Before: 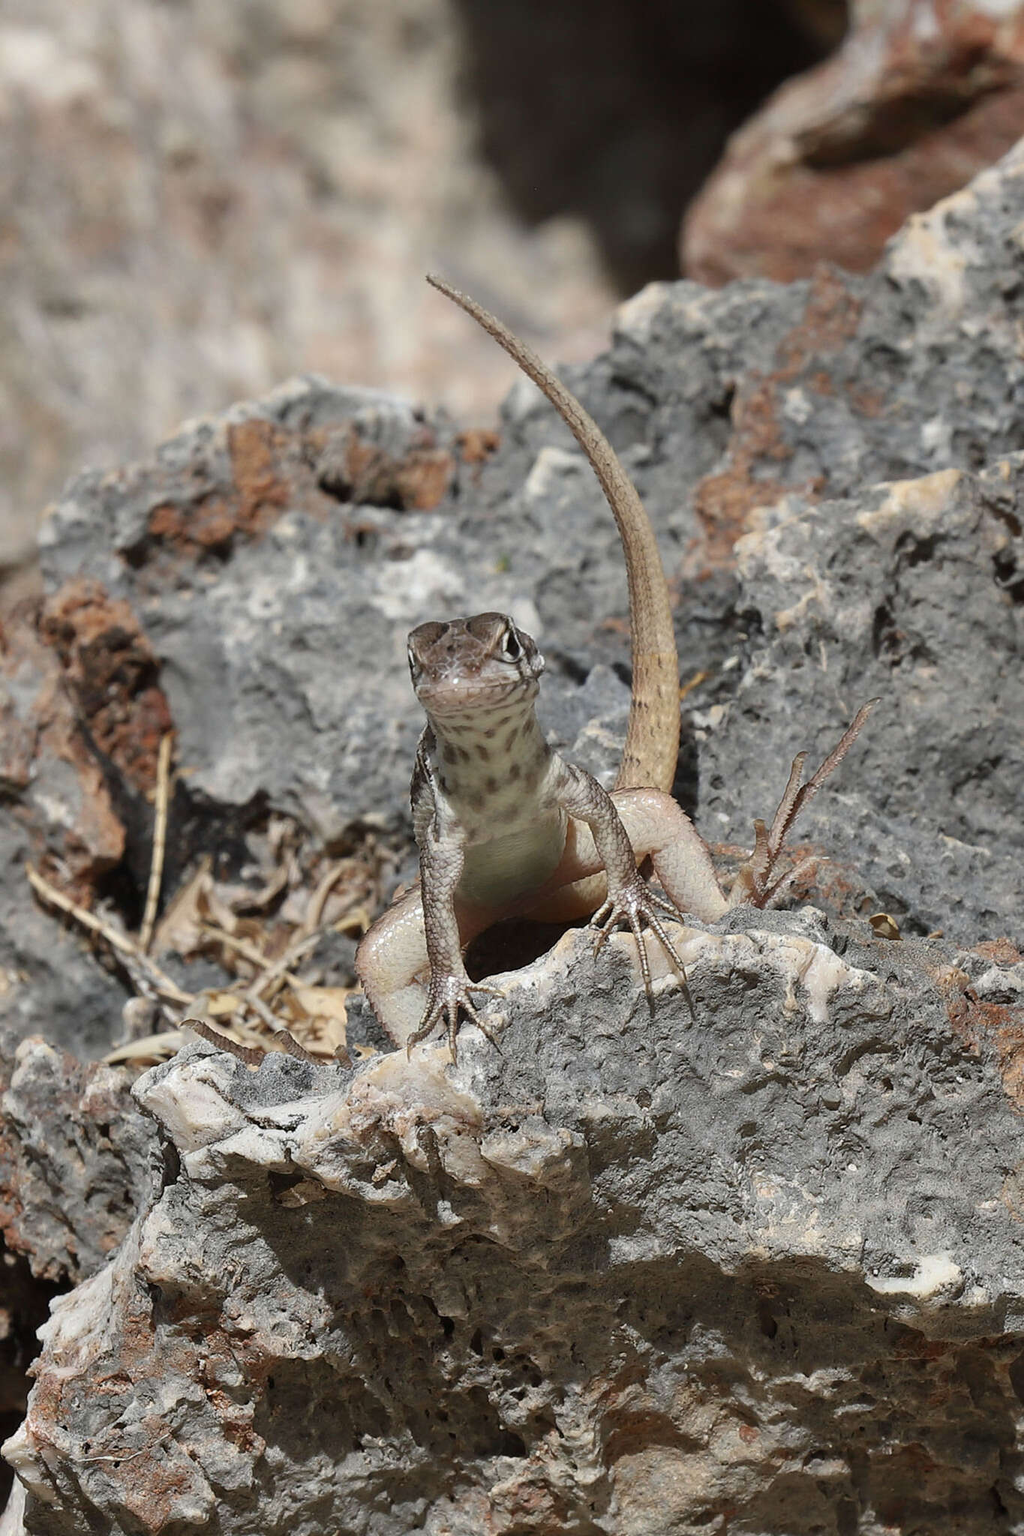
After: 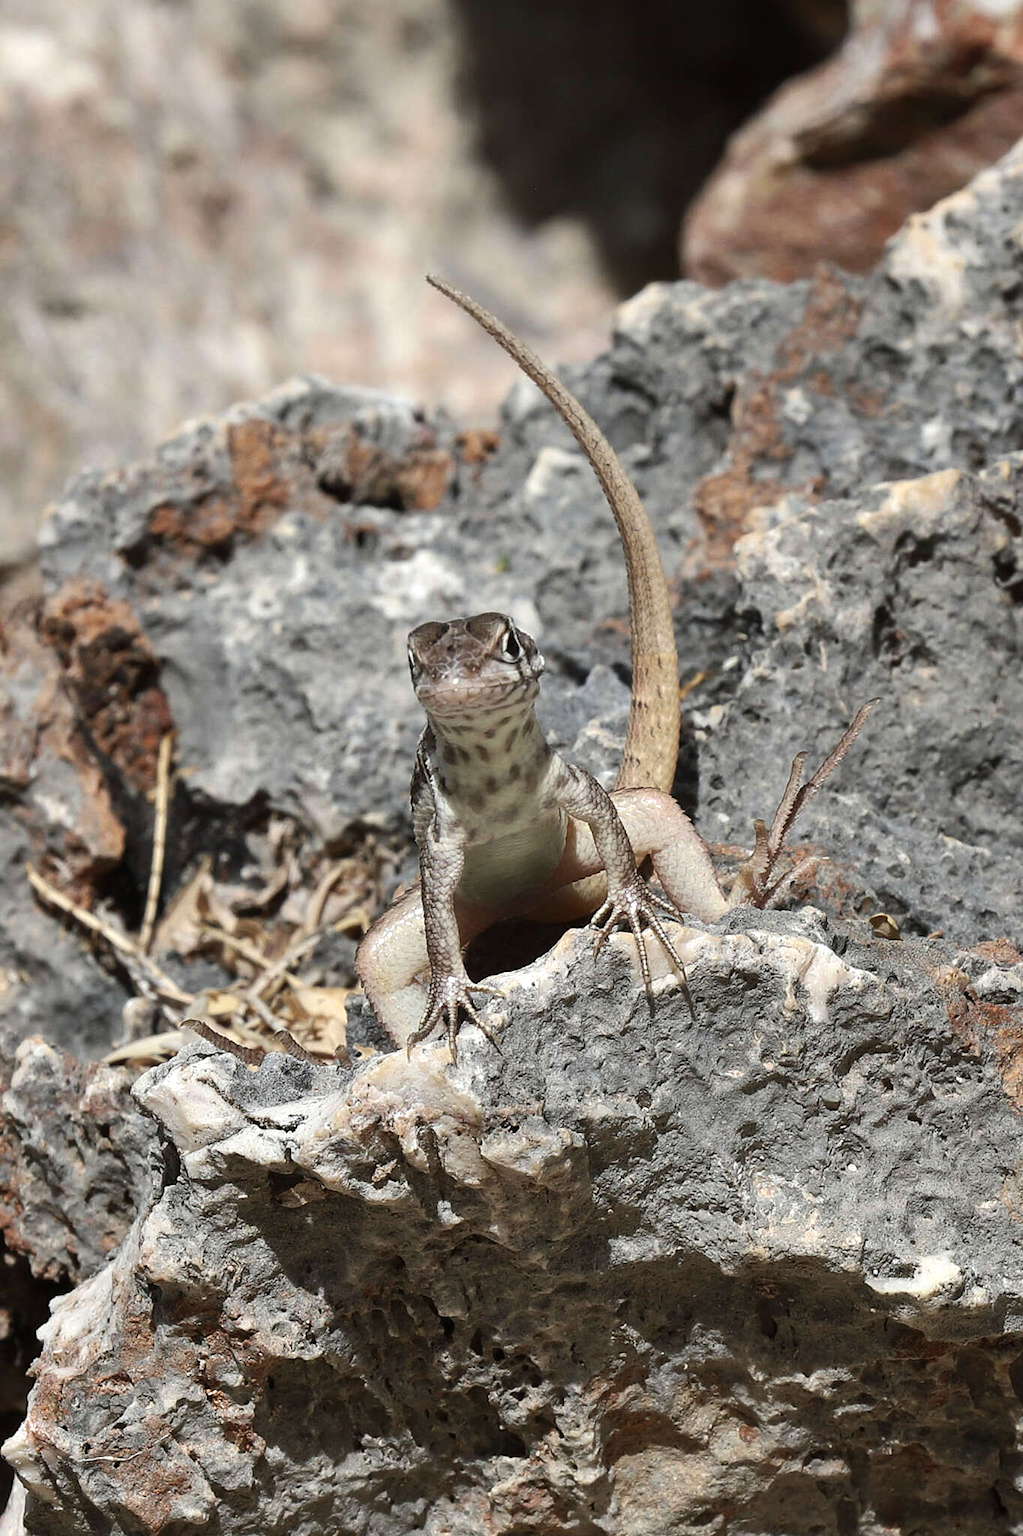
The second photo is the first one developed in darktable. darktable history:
tone equalizer: -8 EV -0.389 EV, -7 EV -0.428 EV, -6 EV -0.295 EV, -5 EV -0.207 EV, -3 EV 0.217 EV, -2 EV 0.331 EV, -1 EV 0.381 EV, +0 EV 0.435 EV, edges refinement/feathering 500, mask exposure compensation -1.57 EV, preserve details no
